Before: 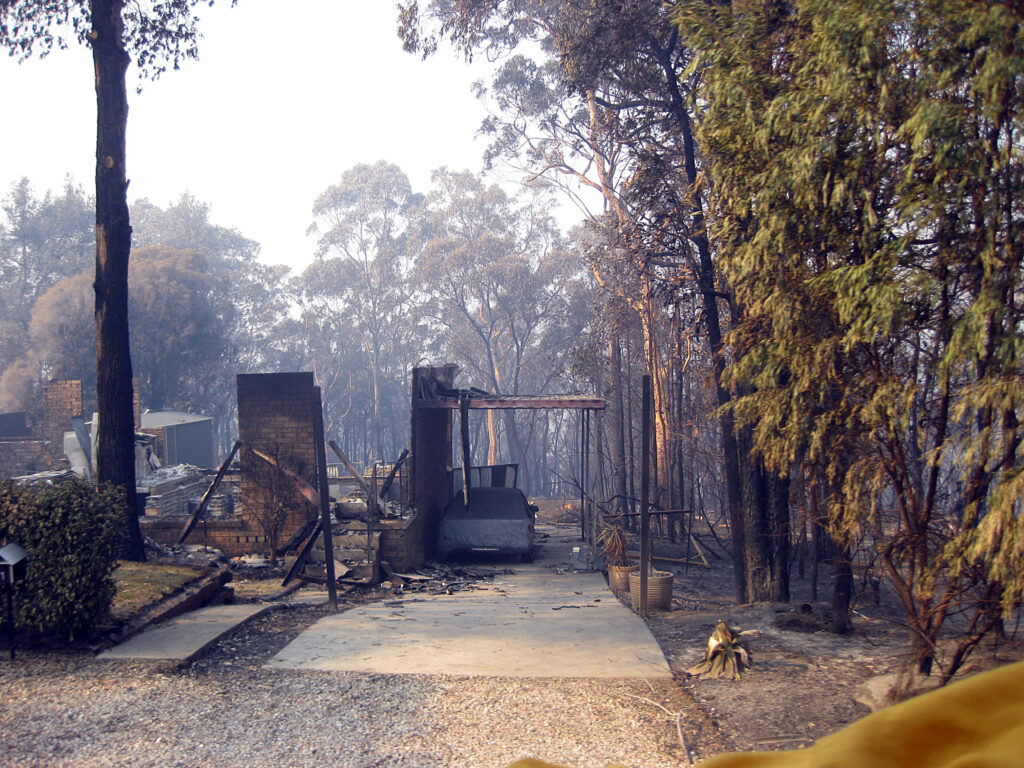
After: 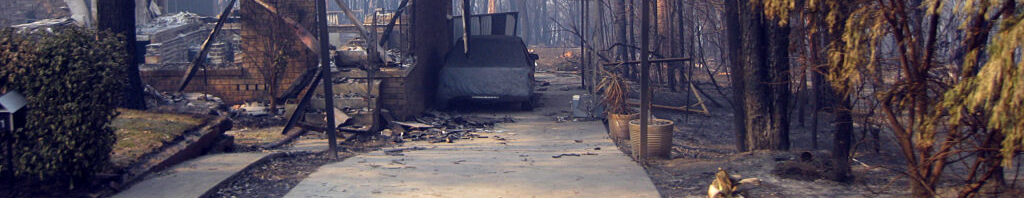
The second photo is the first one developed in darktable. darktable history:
crop and rotate: top 58.955%, bottom 15.149%
